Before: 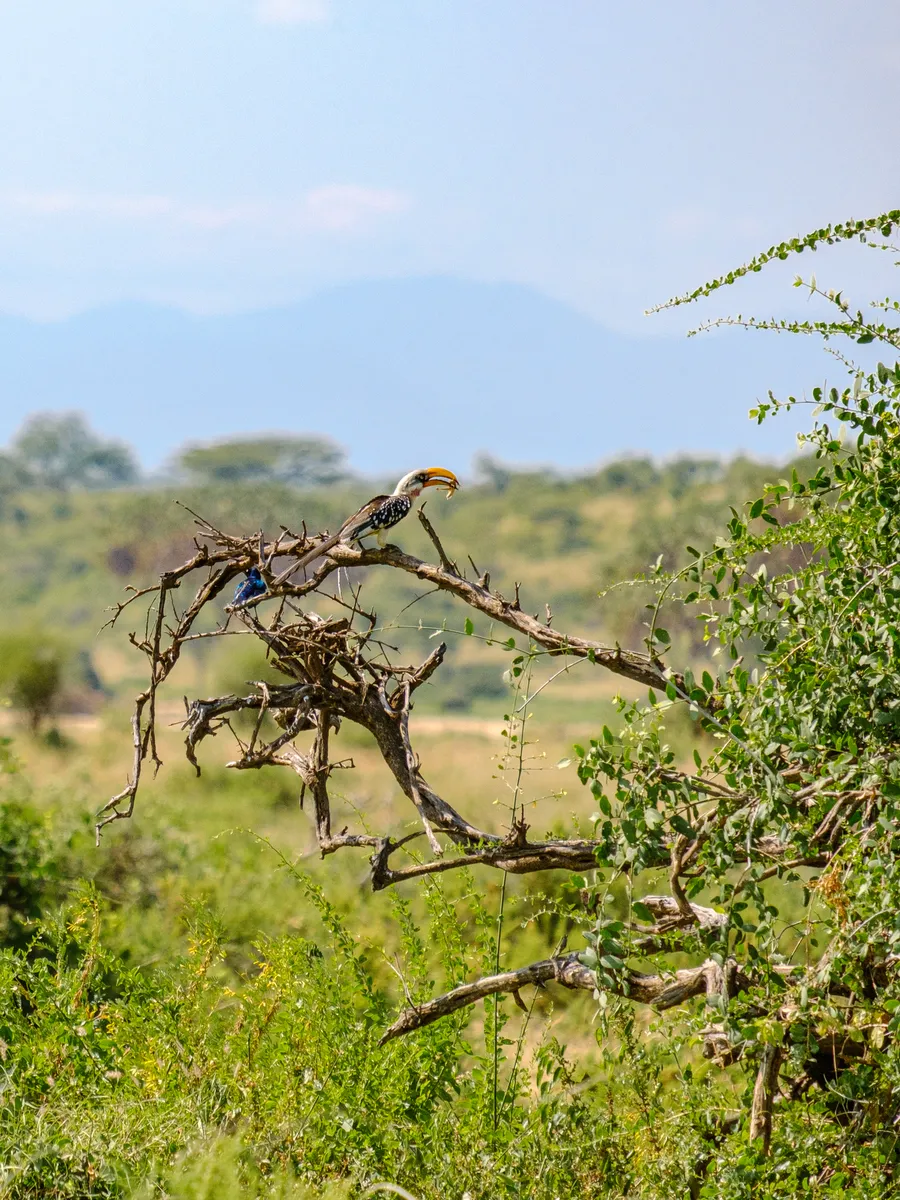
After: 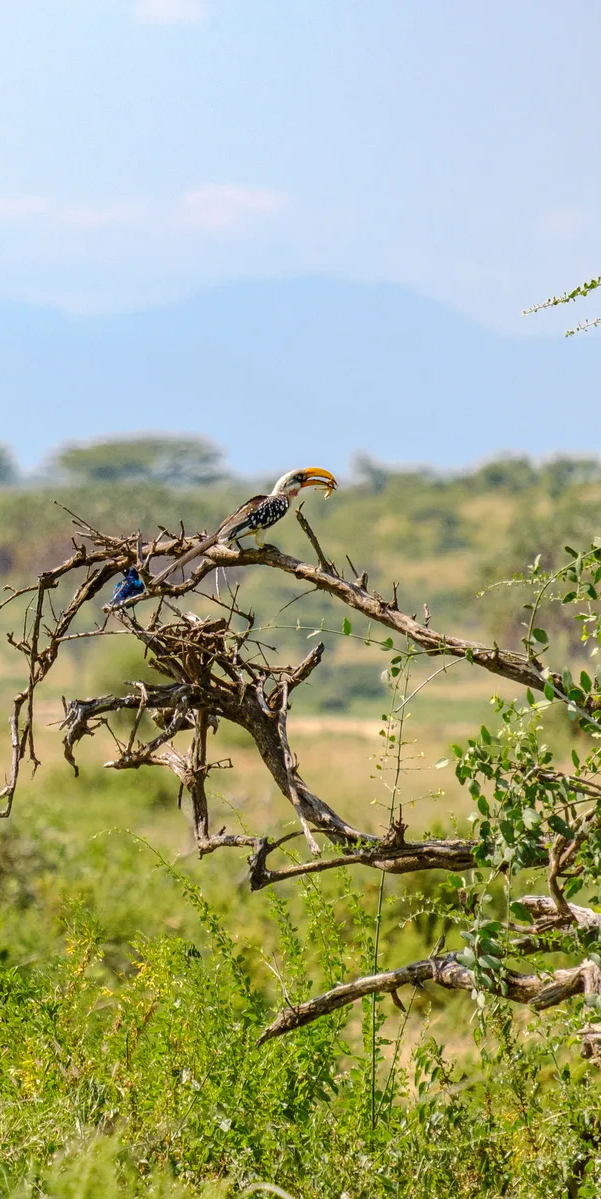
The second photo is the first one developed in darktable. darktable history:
crop and rotate: left 13.563%, right 19.59%
